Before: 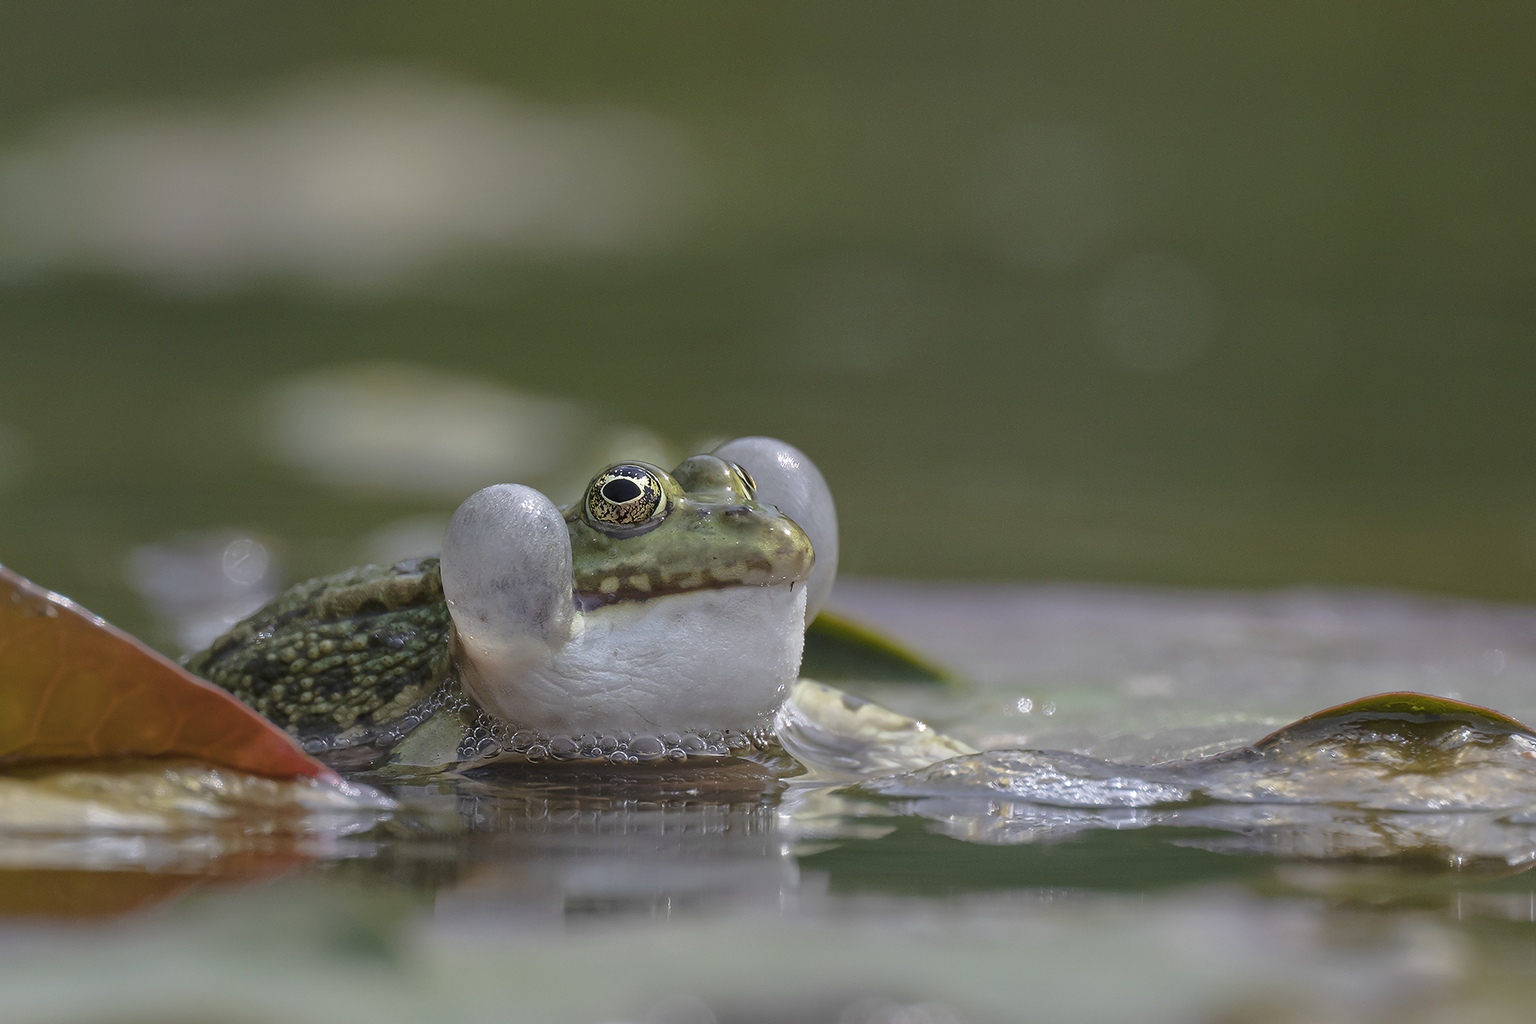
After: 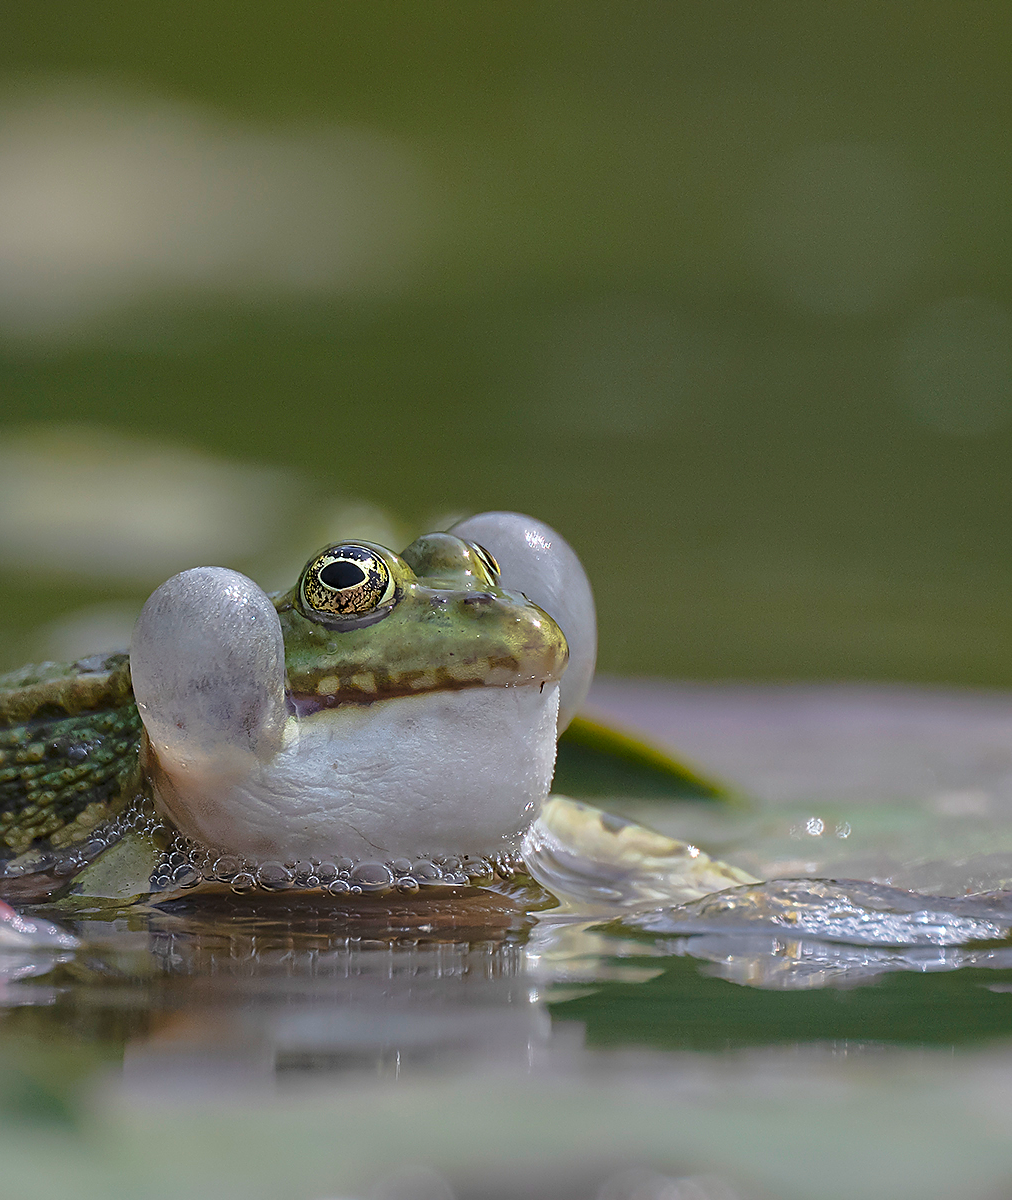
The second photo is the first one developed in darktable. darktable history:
color balance rgb: perceptual saturation grading › global saturation 20%, global vibrance 20%
sharpen: on, module defaults
crop: left 21.496%, right 22.254%
fill light: on, module defaults
